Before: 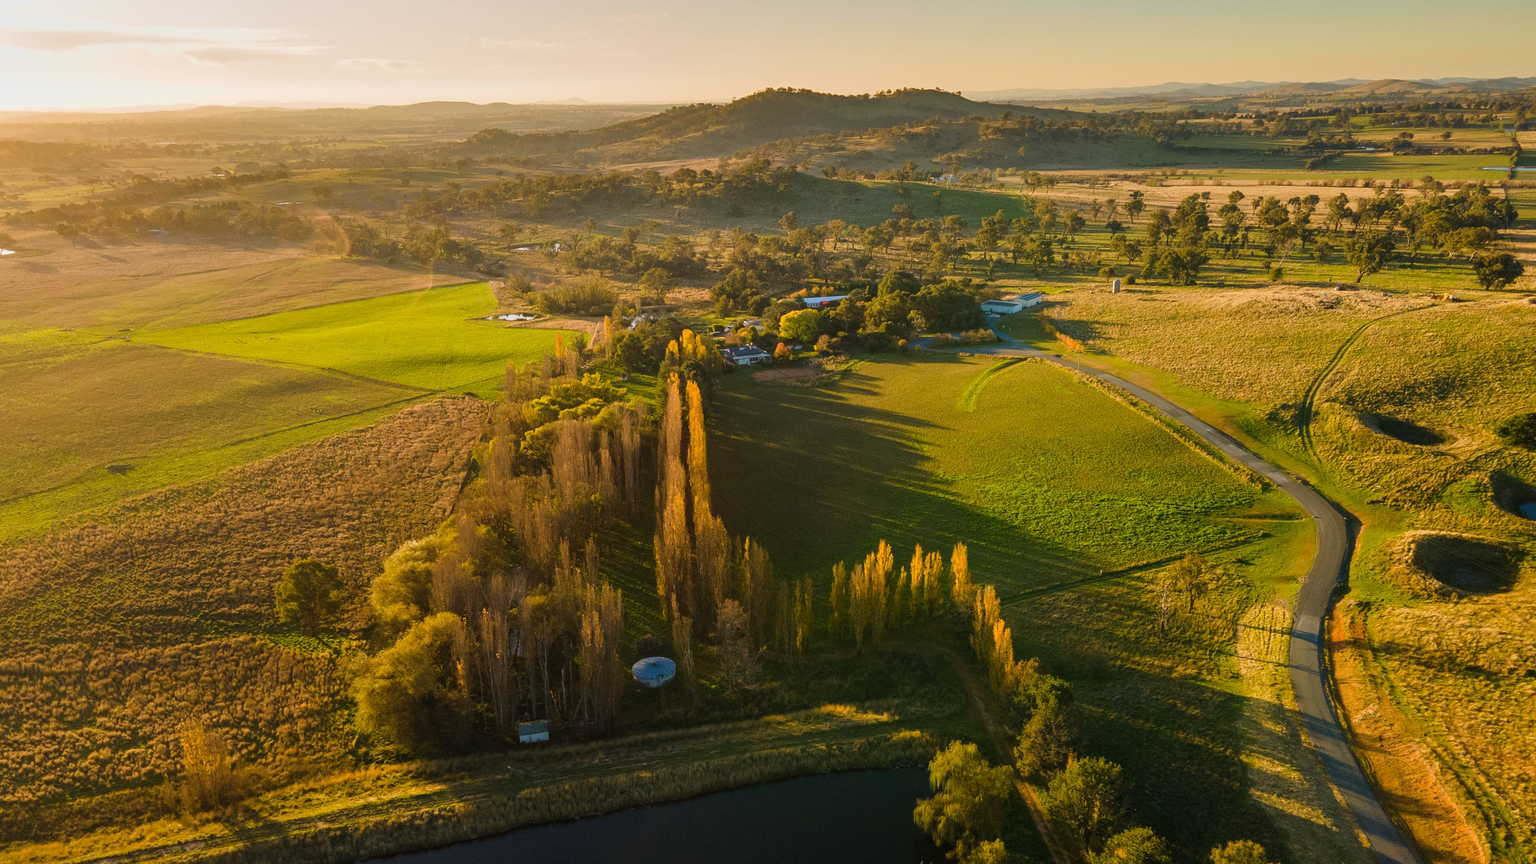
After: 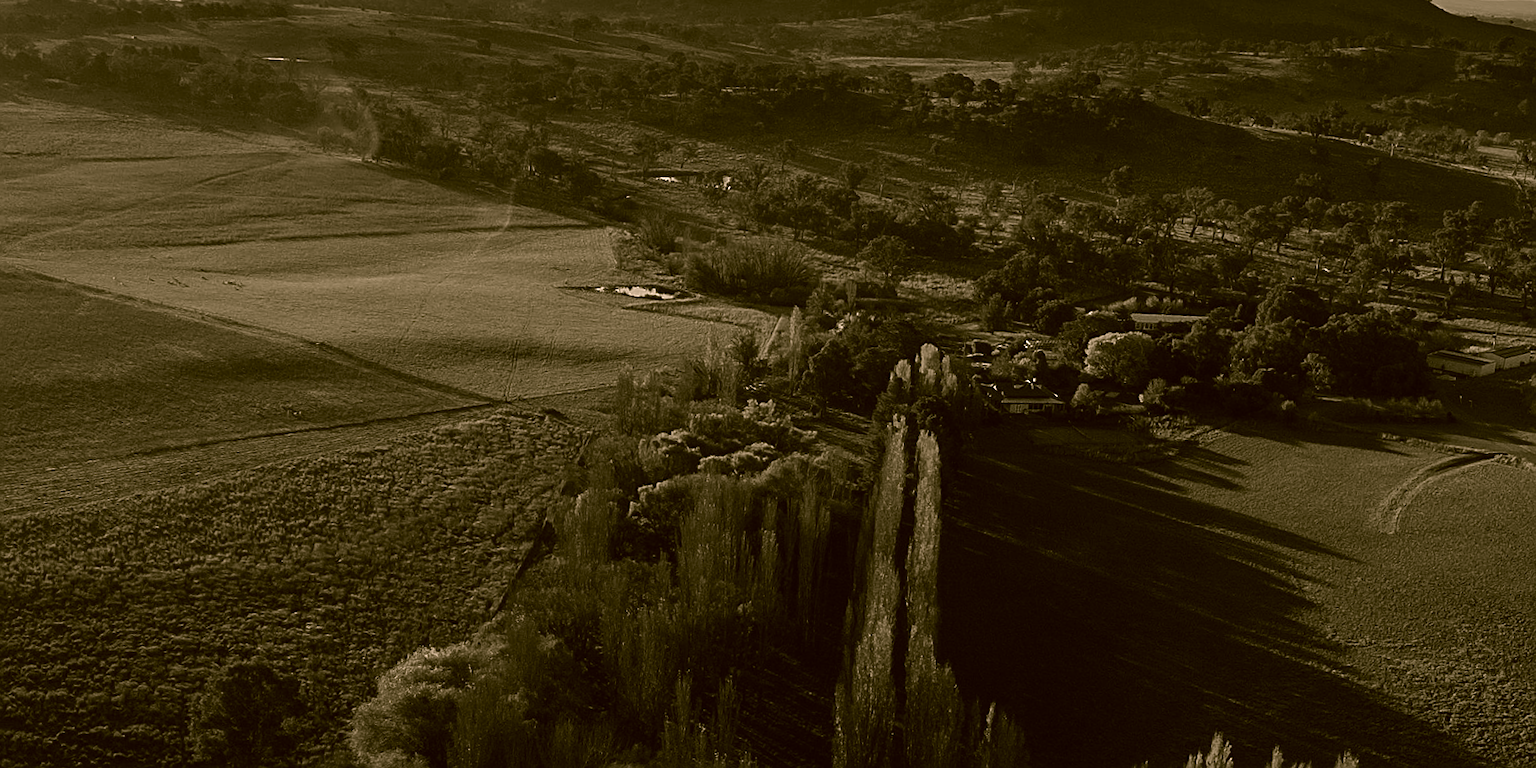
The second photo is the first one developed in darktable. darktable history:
crop and rotate: angle -6.24°, left 2.109%, top 6.759%, right 27.517%, bottom 30.538%
sharpen: on, module defaults
contrast brightness saturation: contrast -0.04, brightness -0.579, saturation -0.981
color correction: highlights a* 8.91, highlights b* 15.83, shadows a* -0.39, shadows b* 26.09
